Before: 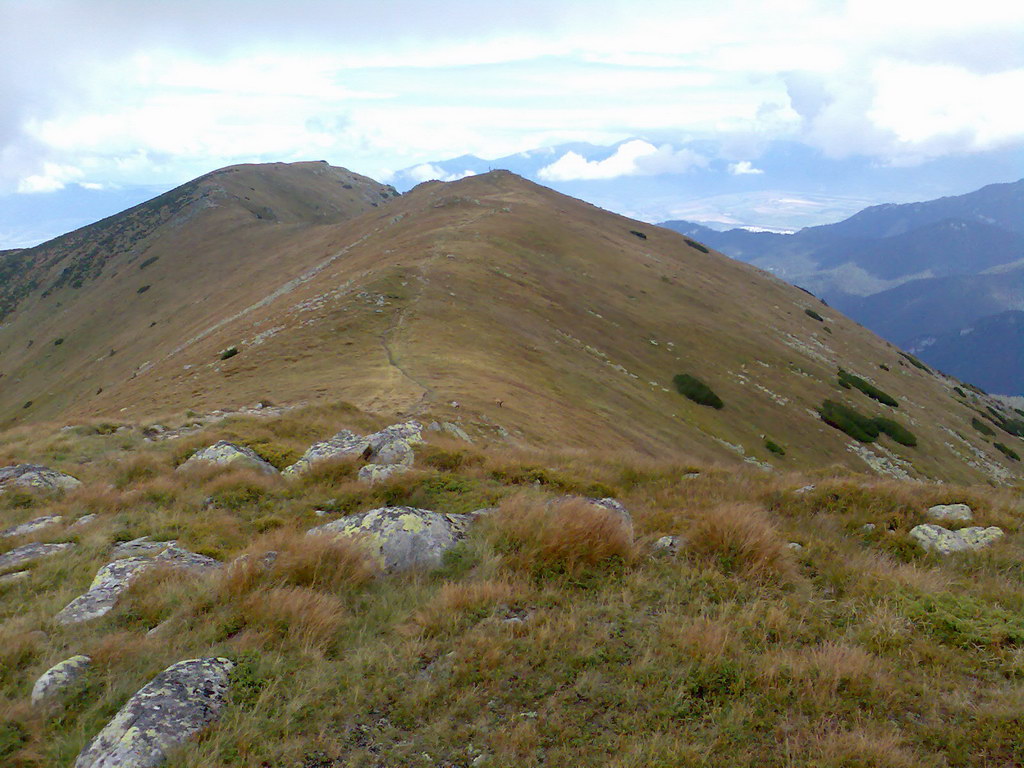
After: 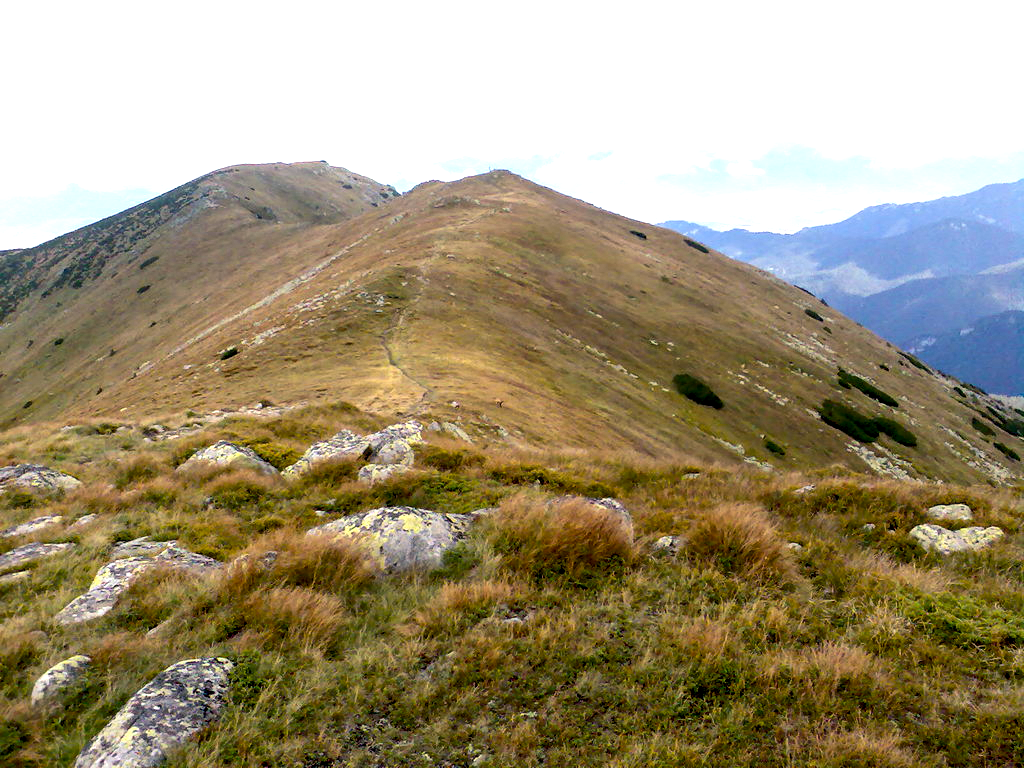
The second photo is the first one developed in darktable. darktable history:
local contrast: on, module defaults
exposure: exposure 0.298 EV, compensate exposure bias true, compensate highlight preservation false
contrast brightness saturation: contrast 0.075
tone equalizer: -8 EV -0.736 EV, -7 EV -0.72 EV, -6 EV -0.593 EV, -5 EV -0.416 EV, -3 EV 0.404 EV, -2 EV 0.6 EV, -1 EV 0.688 EV, +0 EV 0.771 EV, edges refinement/feathering 500, mask exposure compensation -1.57 EV, preserve details no
color balance rgb: highlights gain › chroma 2.995%, highlights gain › hue 60.15°, global offset › luminance -0.89%, perceptual saturation grading › global saturation 9.684%, global vibrance 20%
